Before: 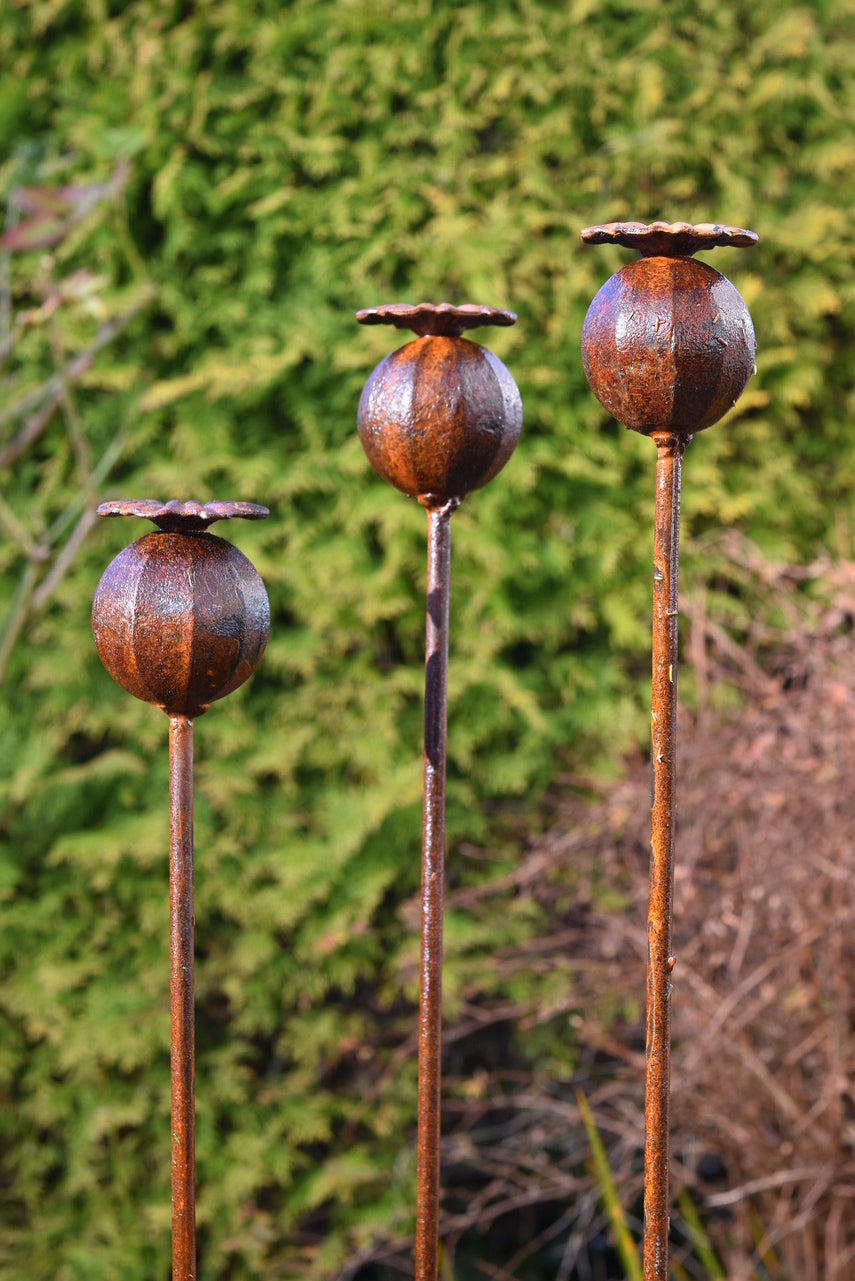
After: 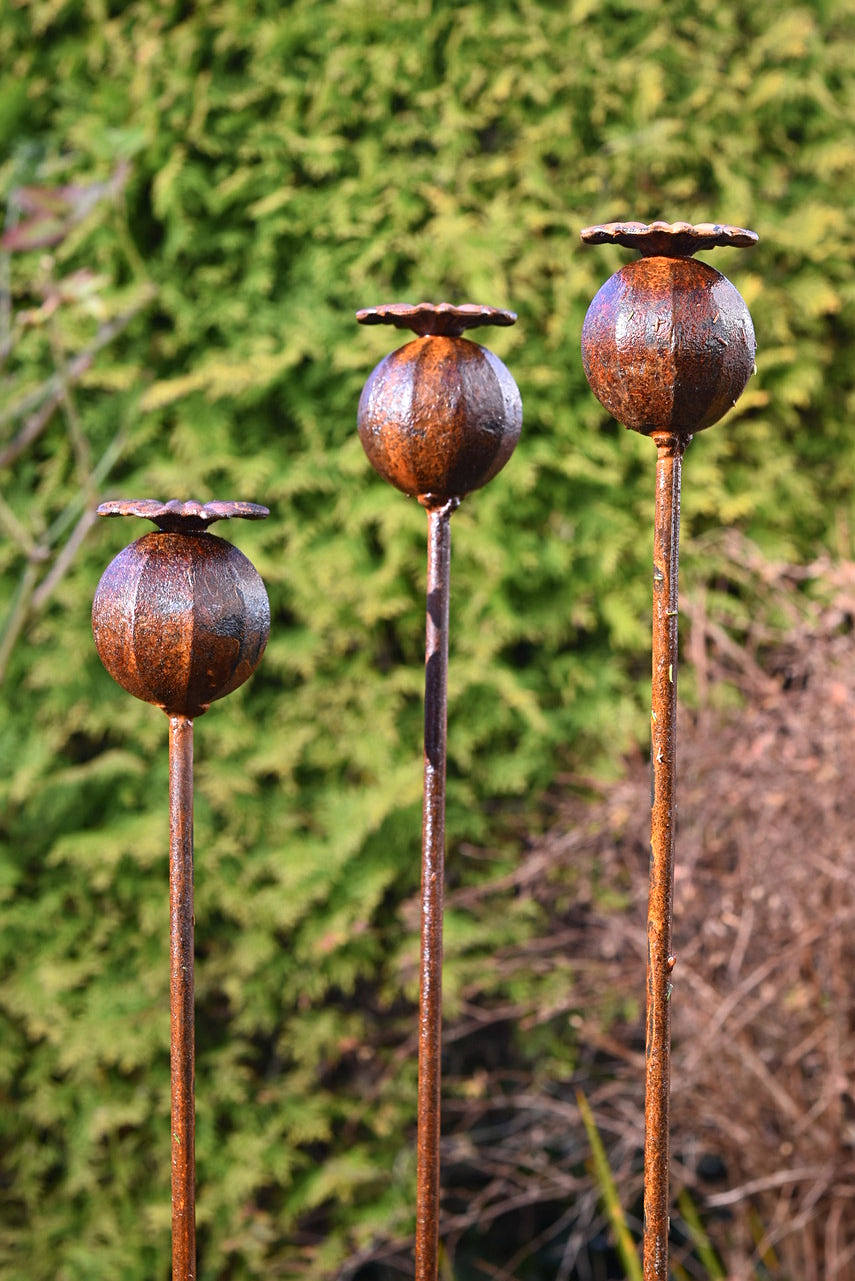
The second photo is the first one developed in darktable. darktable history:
sharpen: amount 0.206
contrast brightness saturation: contrast 0.146, brightness 0.045
